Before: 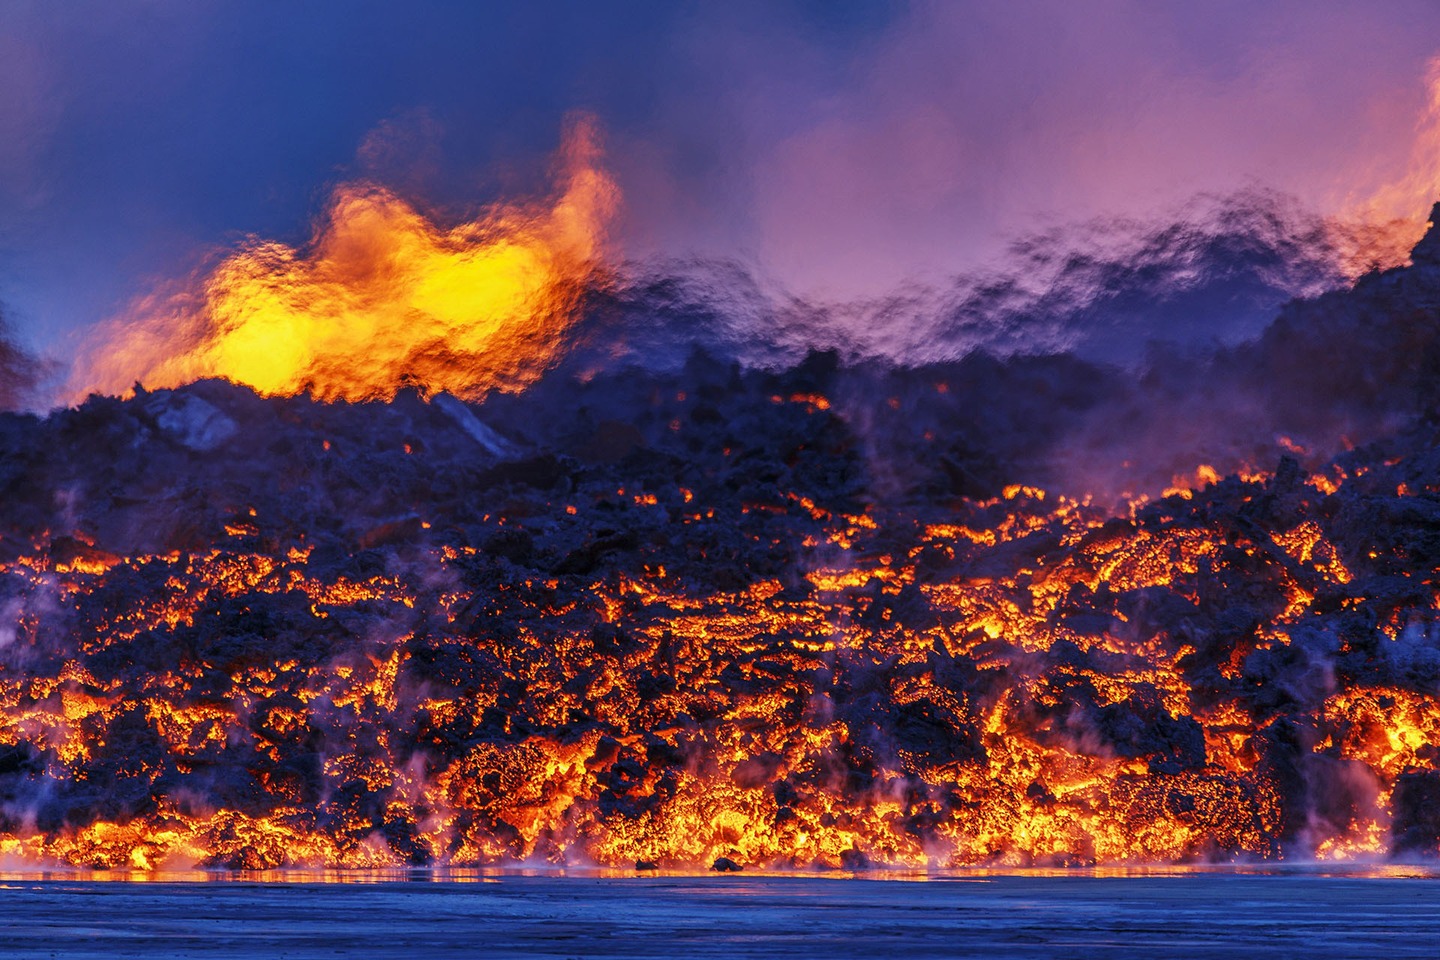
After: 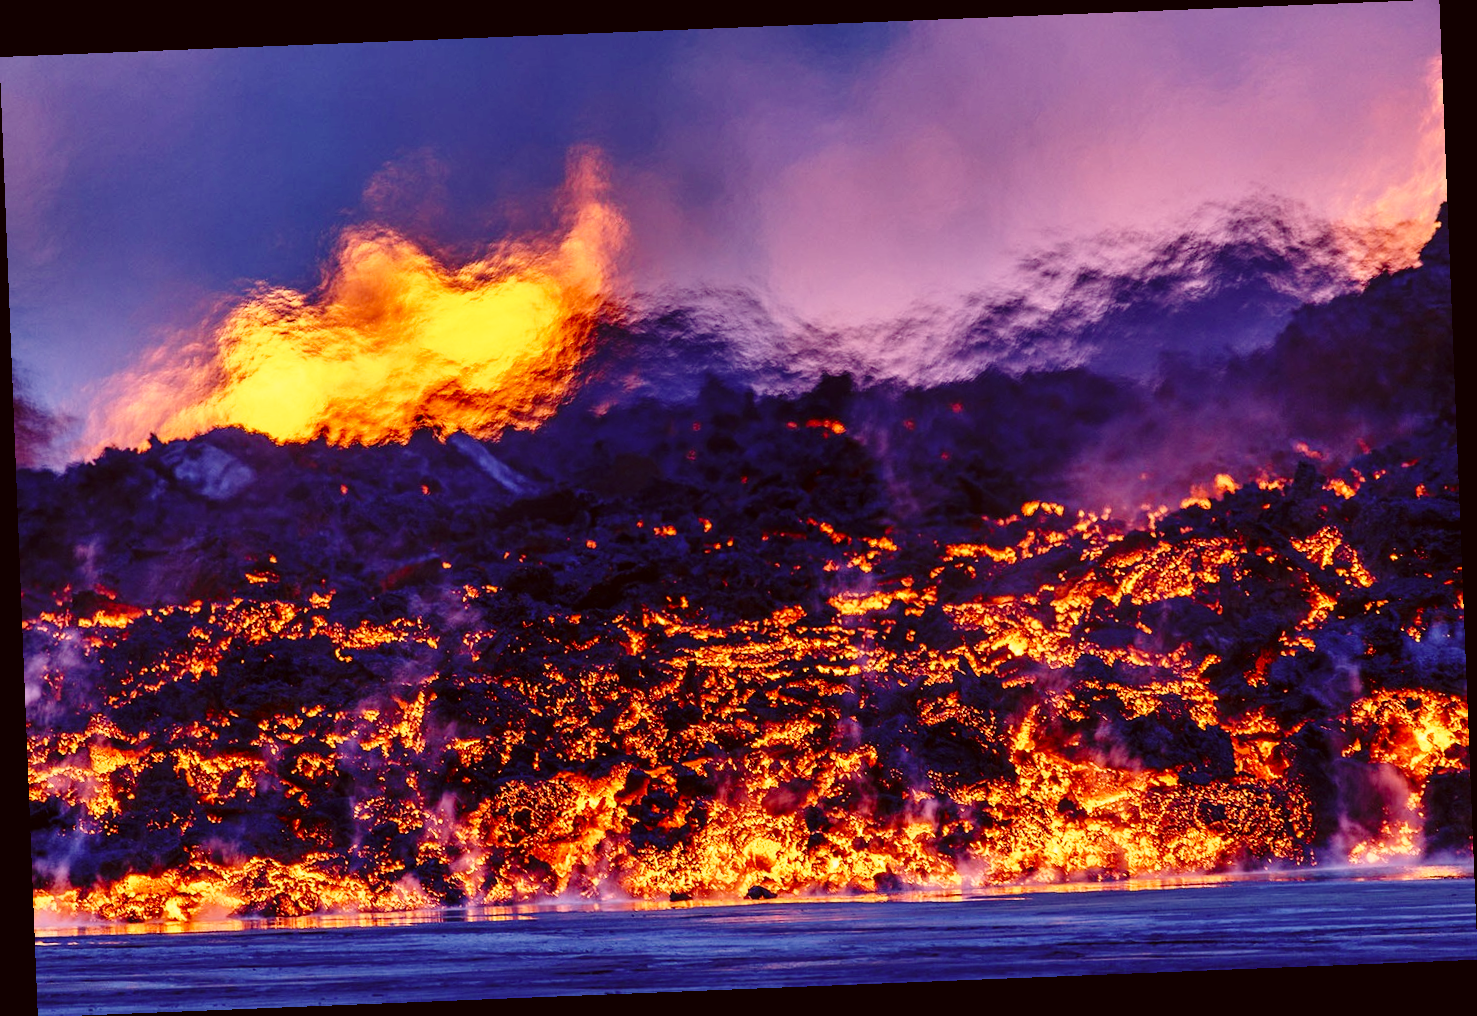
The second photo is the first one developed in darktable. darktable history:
base curve: curves: ch0 [(0, 0) (0.028, 0.03) (0.121, 0.232) (0.46, 0.748) (0.859, 0.968) (1, 1)], preserve colors none
contrast brightness saturation: brightness -0.09
color correction: highlights a* 6.27, highlights b* 8.19, shadows a* 5.94, shadows b* 7.23, saturation 0.9
rotate and perspective: rotation -2.29°, automatic cropping off
